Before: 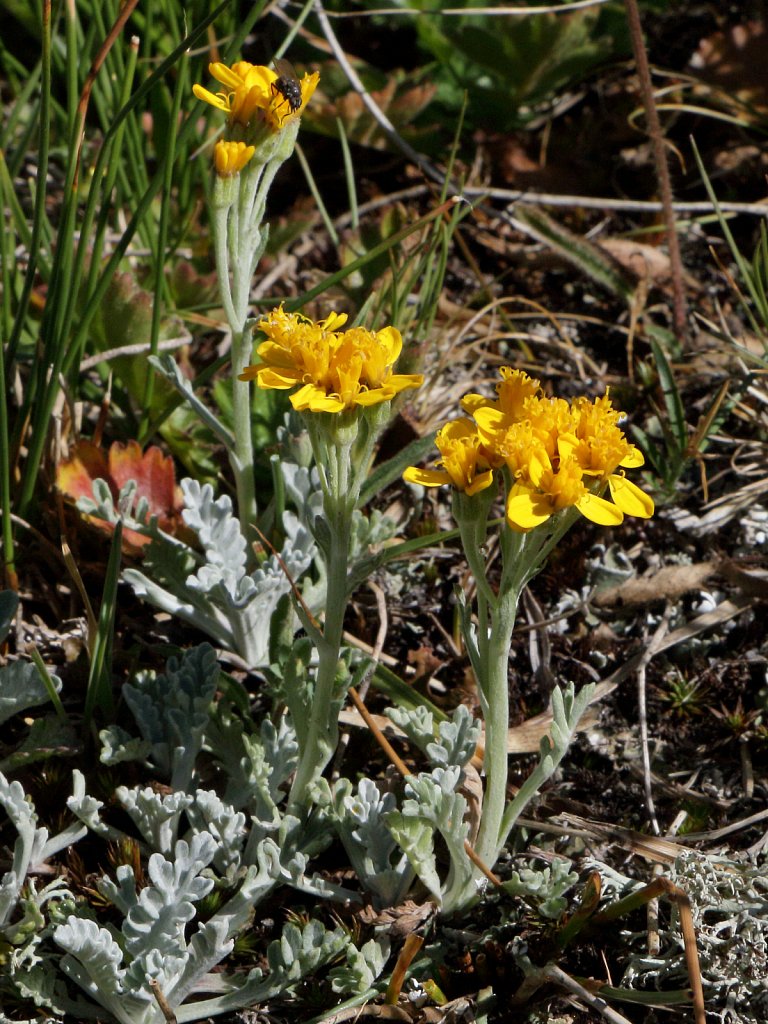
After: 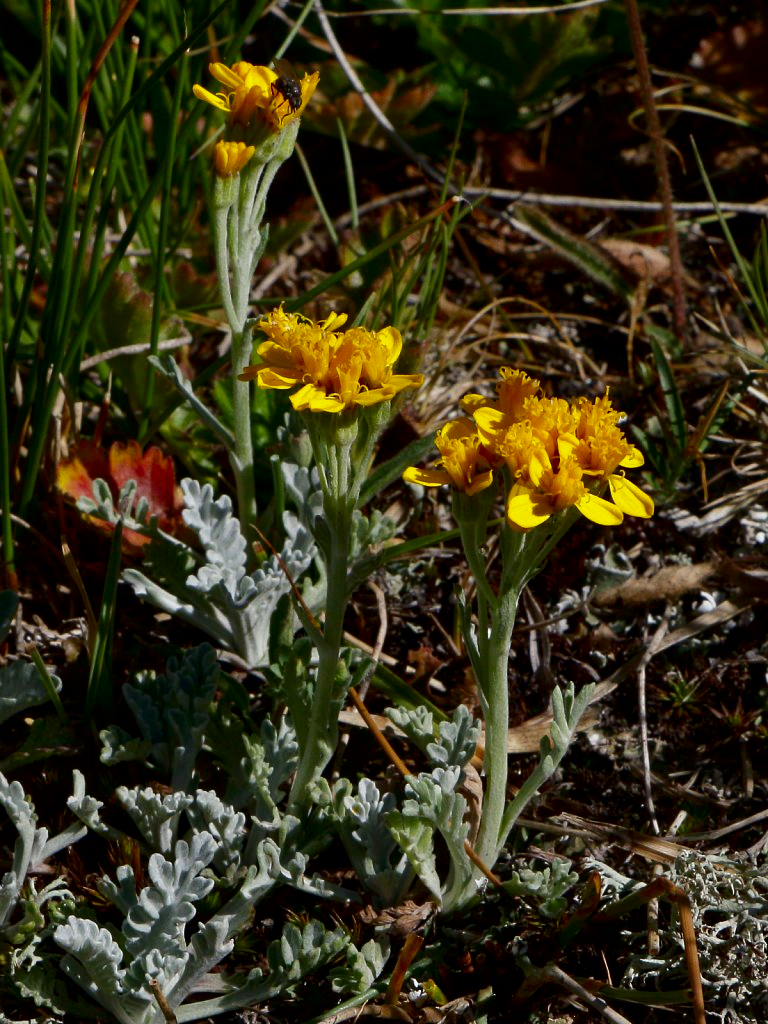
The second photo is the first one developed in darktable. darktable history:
contrast brightness saturation: brightness -0.25, saturation 0.195
